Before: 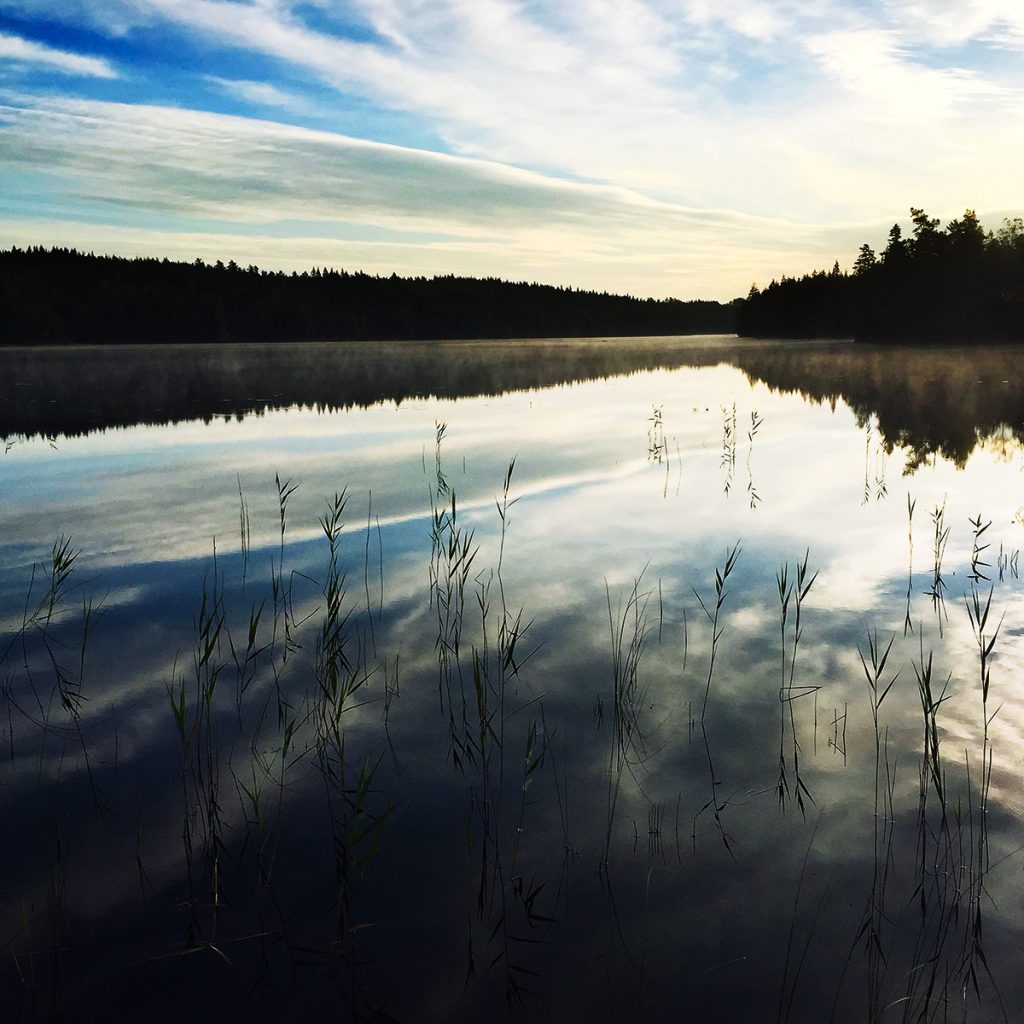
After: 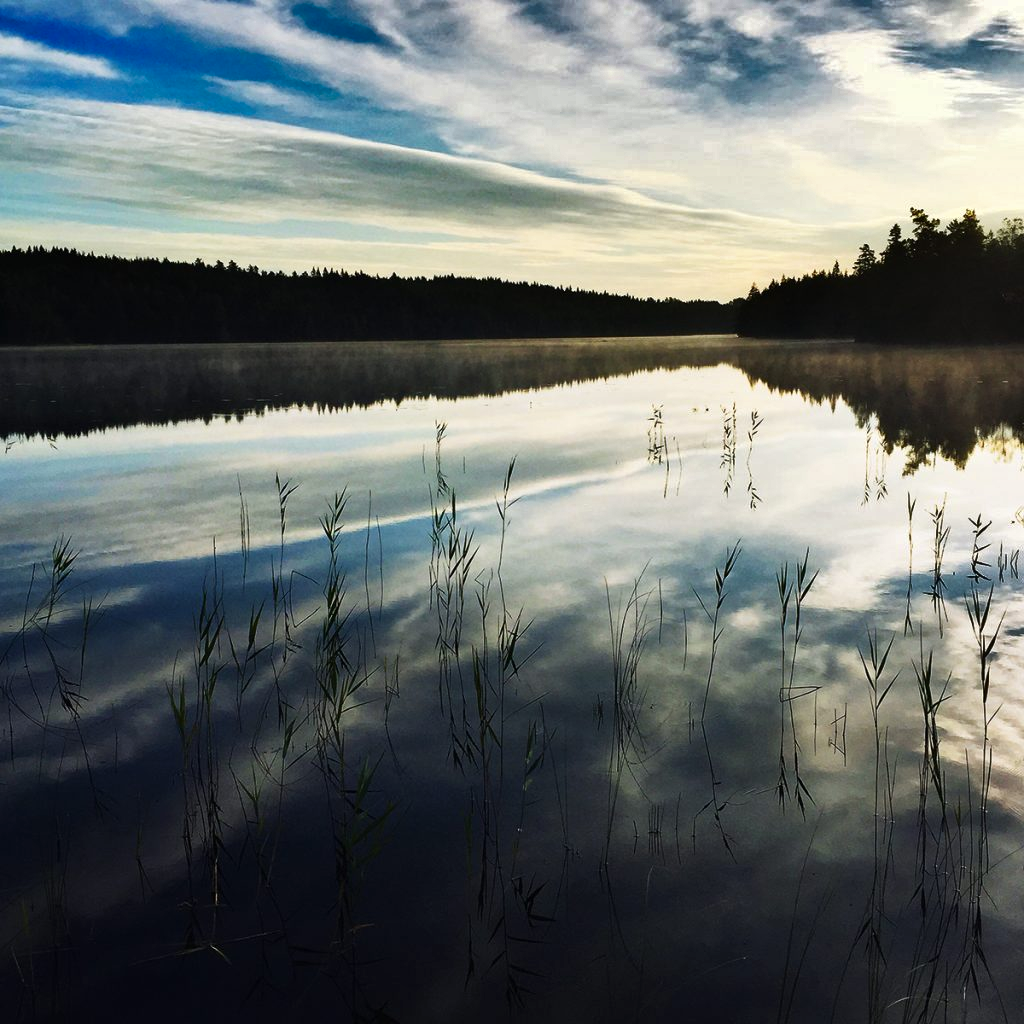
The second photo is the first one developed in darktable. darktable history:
shadows and highlights: shadows 20.87, highlights -81.26, soften with gaussian
